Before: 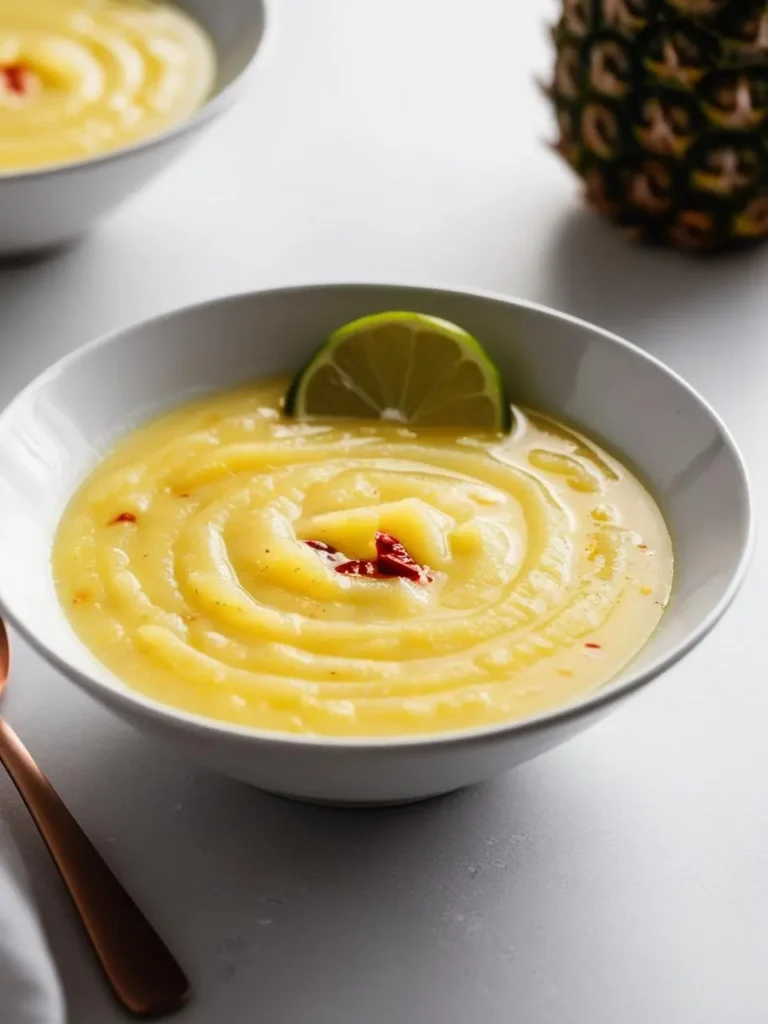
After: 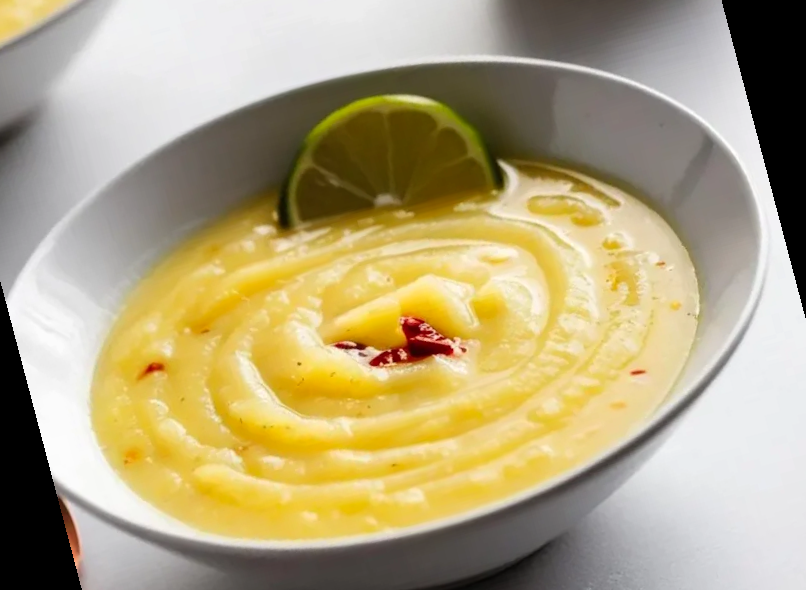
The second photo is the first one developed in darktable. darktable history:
white balance: red 1, blue 1
exposure: exposure -0.582 EV, compensate highlight preservation false
rotate and perspective: rotation -14.8°, crop left 0.1, crop right 0.903, crop top 0.25, crop bottom 0.748
levels: mode automatic
